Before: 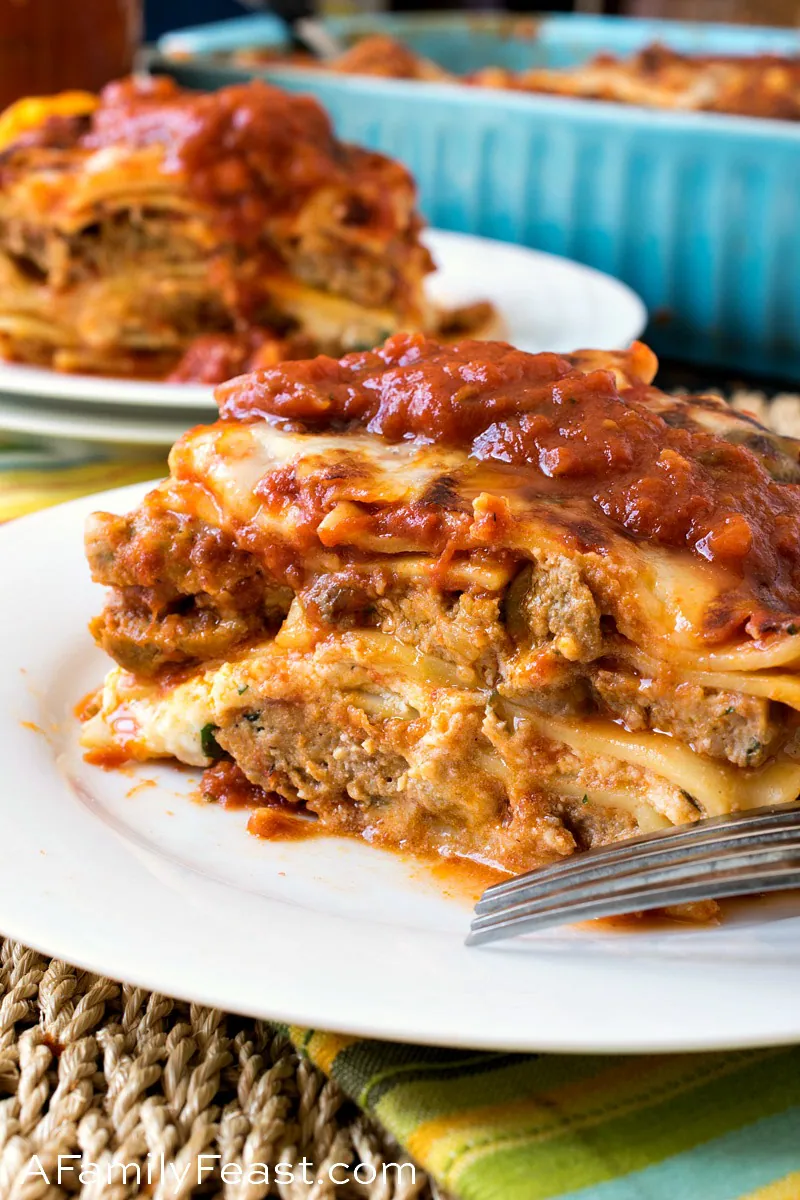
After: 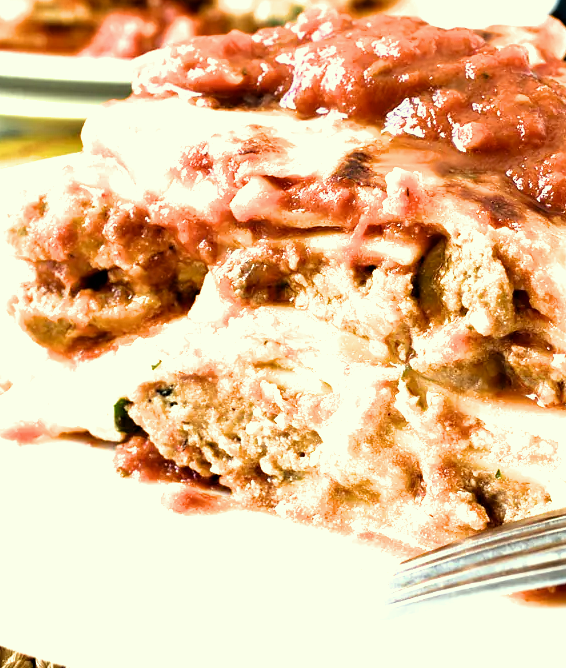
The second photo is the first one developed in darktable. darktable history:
exposure: black level correction 0.001, exposure 0.959 EV, compensate highlight preservation false
crop: left 10.889%, top 27.109%, right 18.288%, bottom 17.157%
filmic rgb: black relative exposure -8.27 EV, white relative exposure 2.2 EV, target white luminance 99.97%, hardness 7.12, latitude 74.3%, contrast 1.32, highlights saturation mix -2.54%, shadows ↔ highlights balance 30.68%, color science v6 (2022)
color correction: highlights a* -5.88, highlights b* 10.91
